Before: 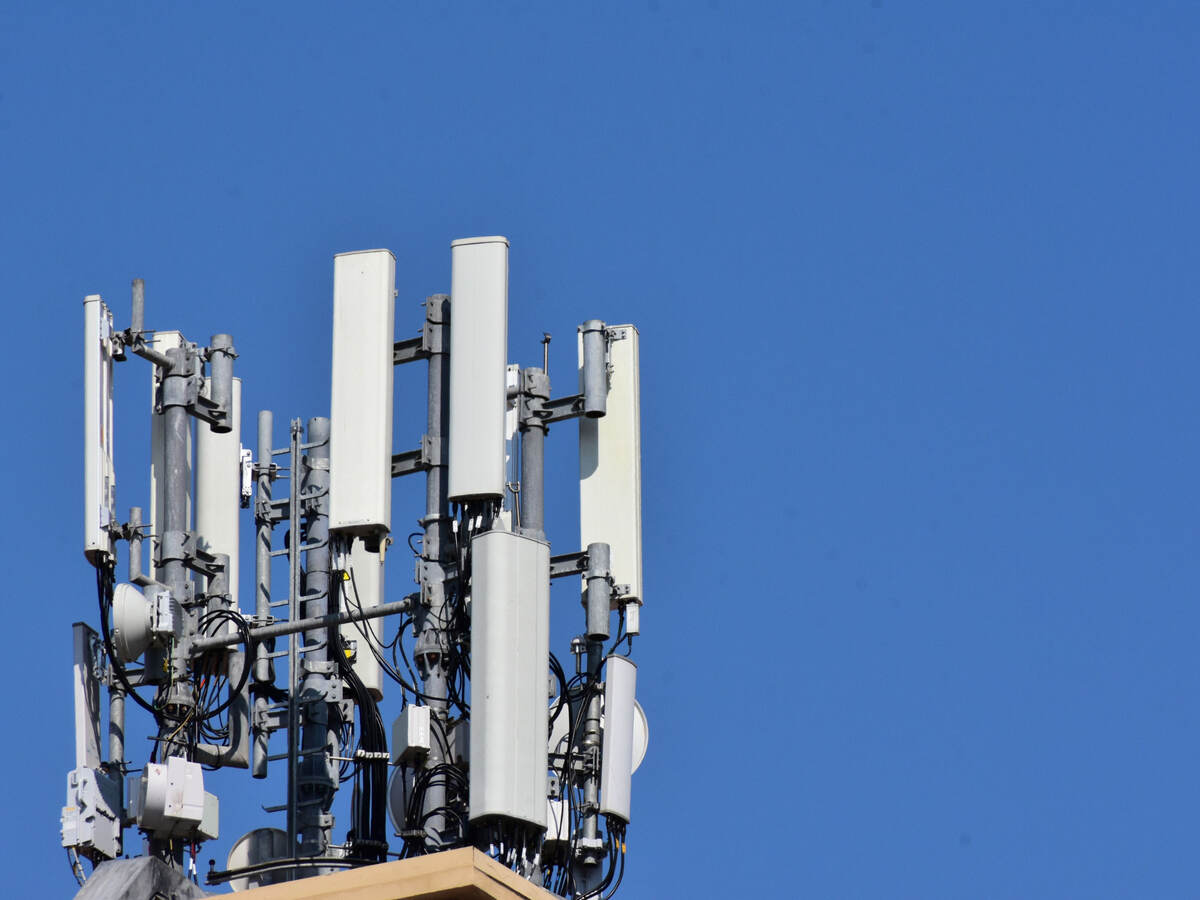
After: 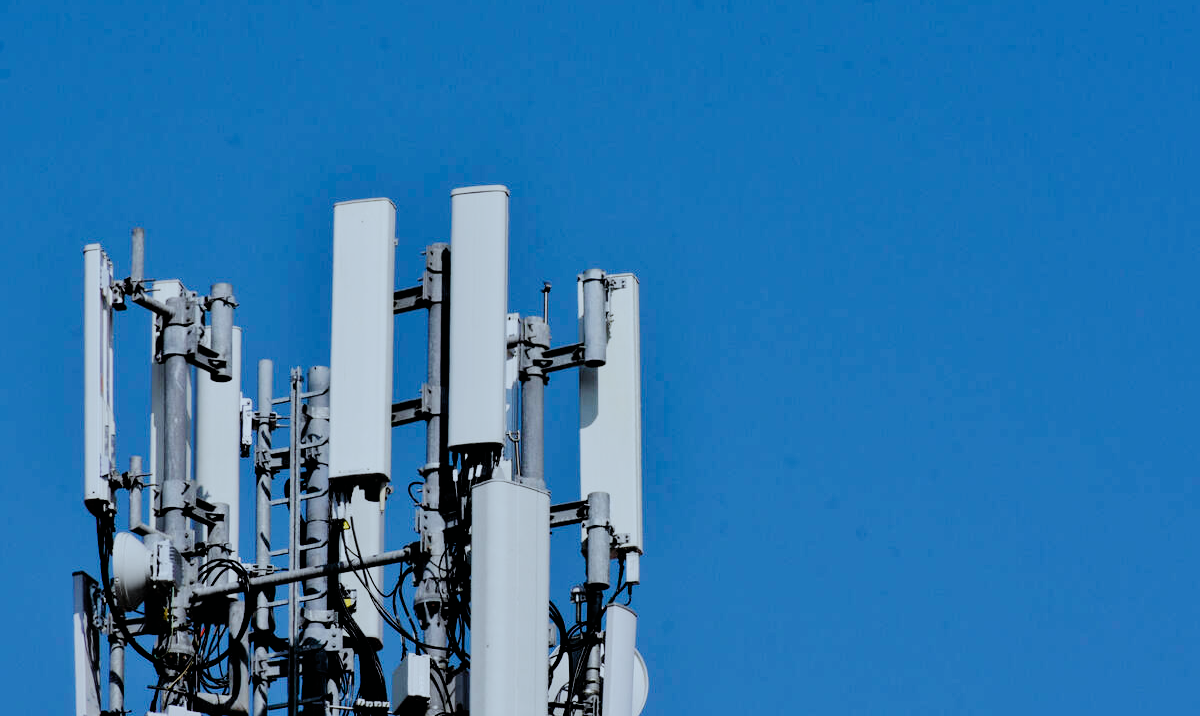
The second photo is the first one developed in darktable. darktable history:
color correction: highlights a* -4.15, highlights b* -11.01
crop and rotate: top 5.669%, bottom 14.77%
filmic rgb: black relative exposure -4.1 EV, white relative exposure 5.11 EV, threshold 3.06 EV, hardness 2.08, contrast 1.179, preserve chrominance no, color science v4 (2020), enable highlight reconstruction true
